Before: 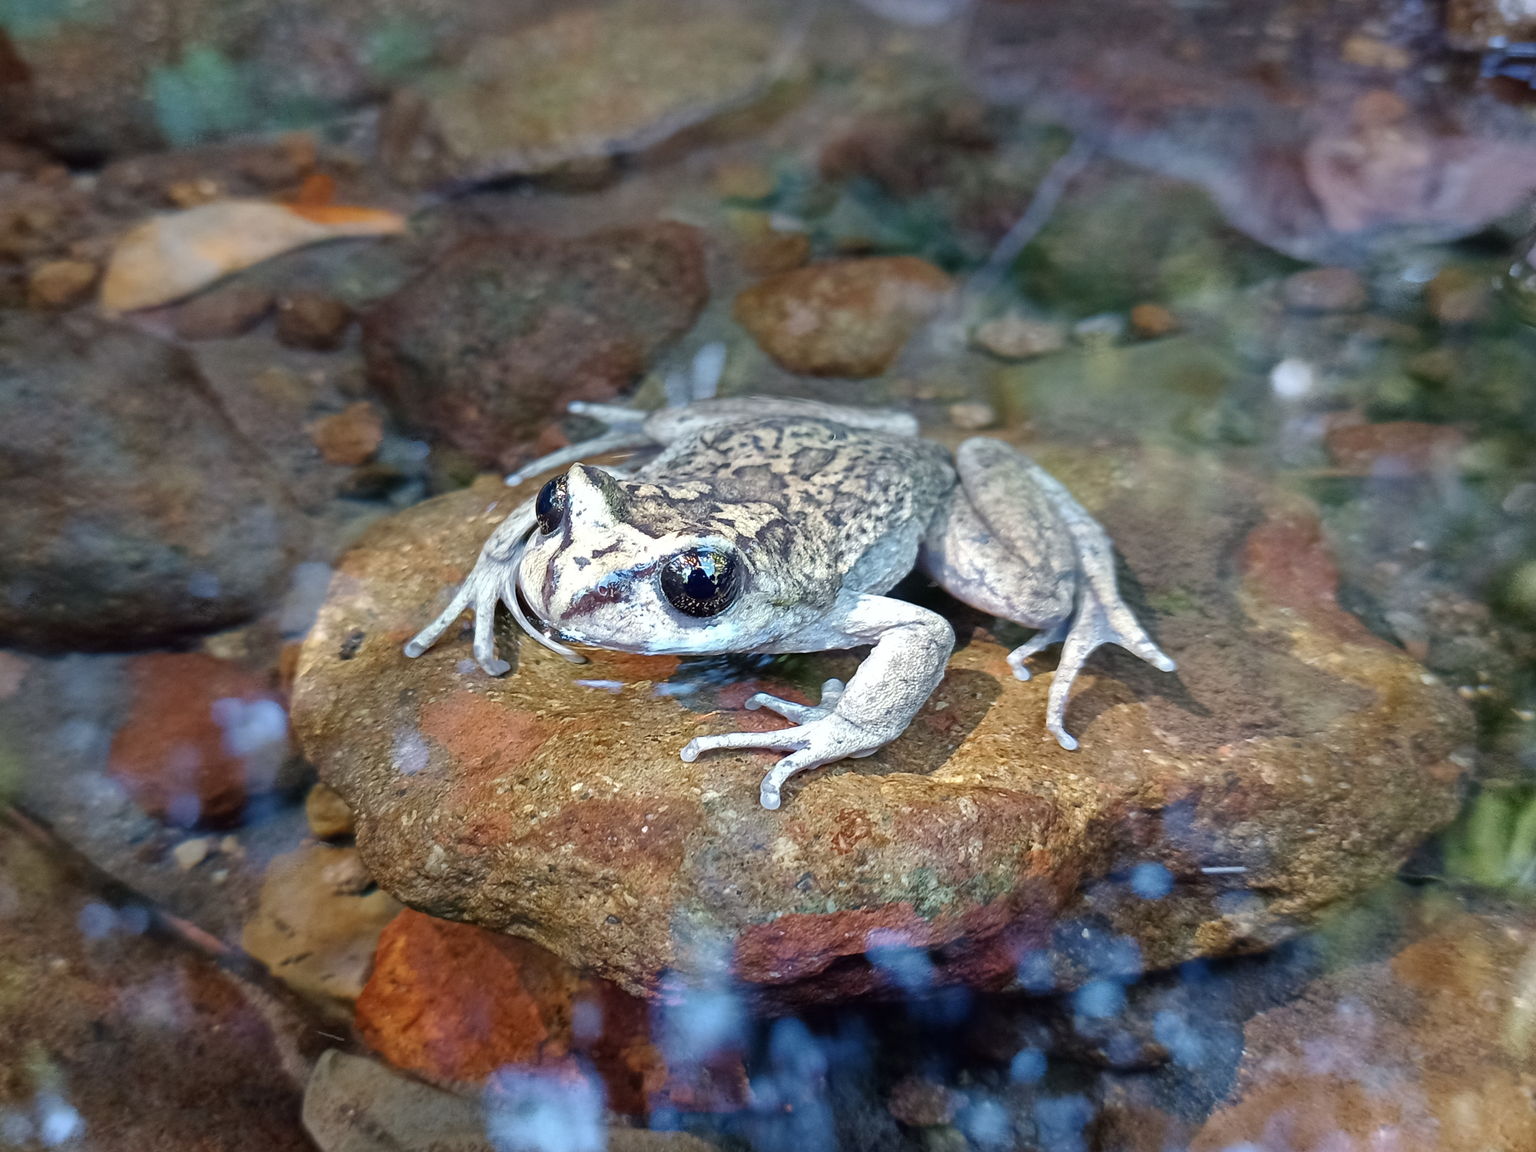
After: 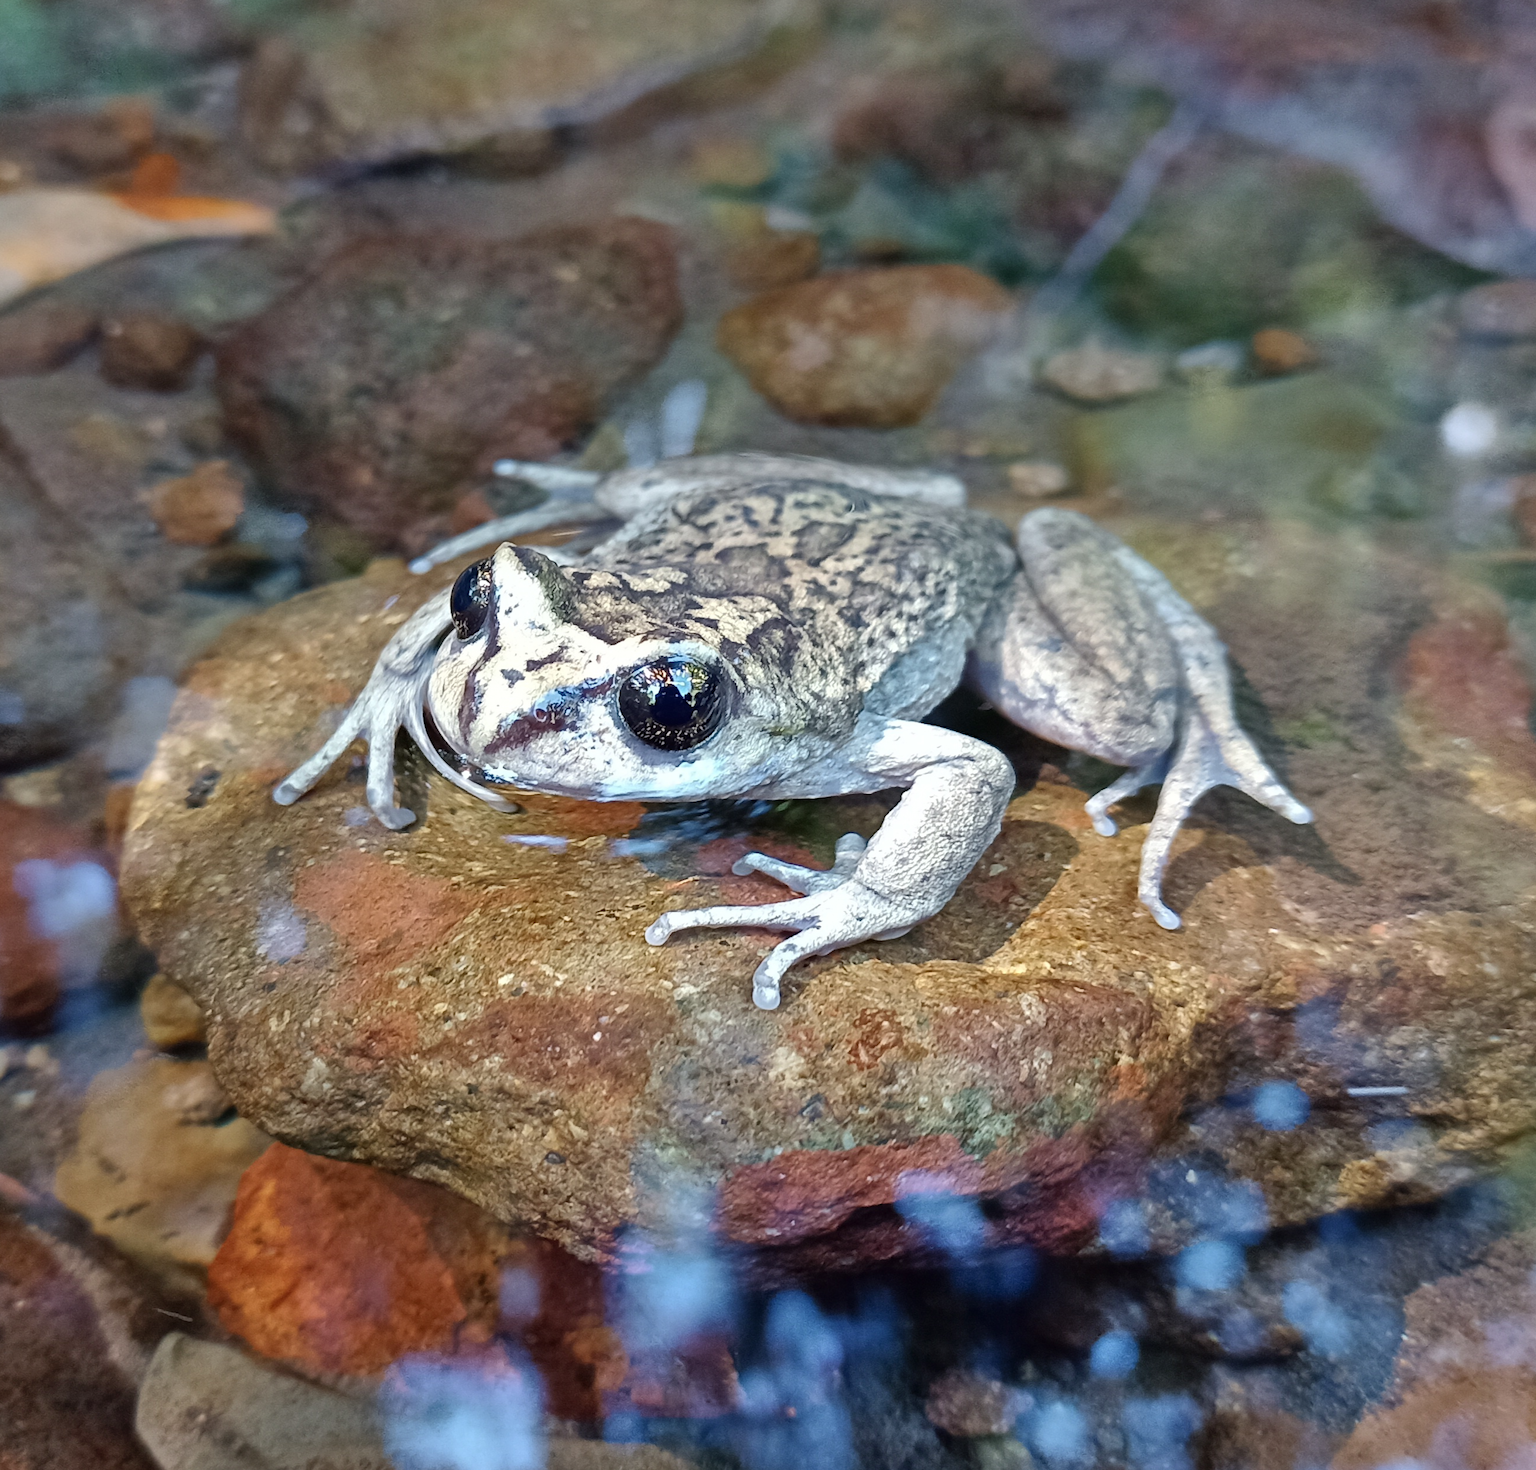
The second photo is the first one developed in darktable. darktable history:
shadows and highlights: radius 133.83, soften with gaussian
crop and rotate: left 13.15%, top 5.251%, right 12.609%
